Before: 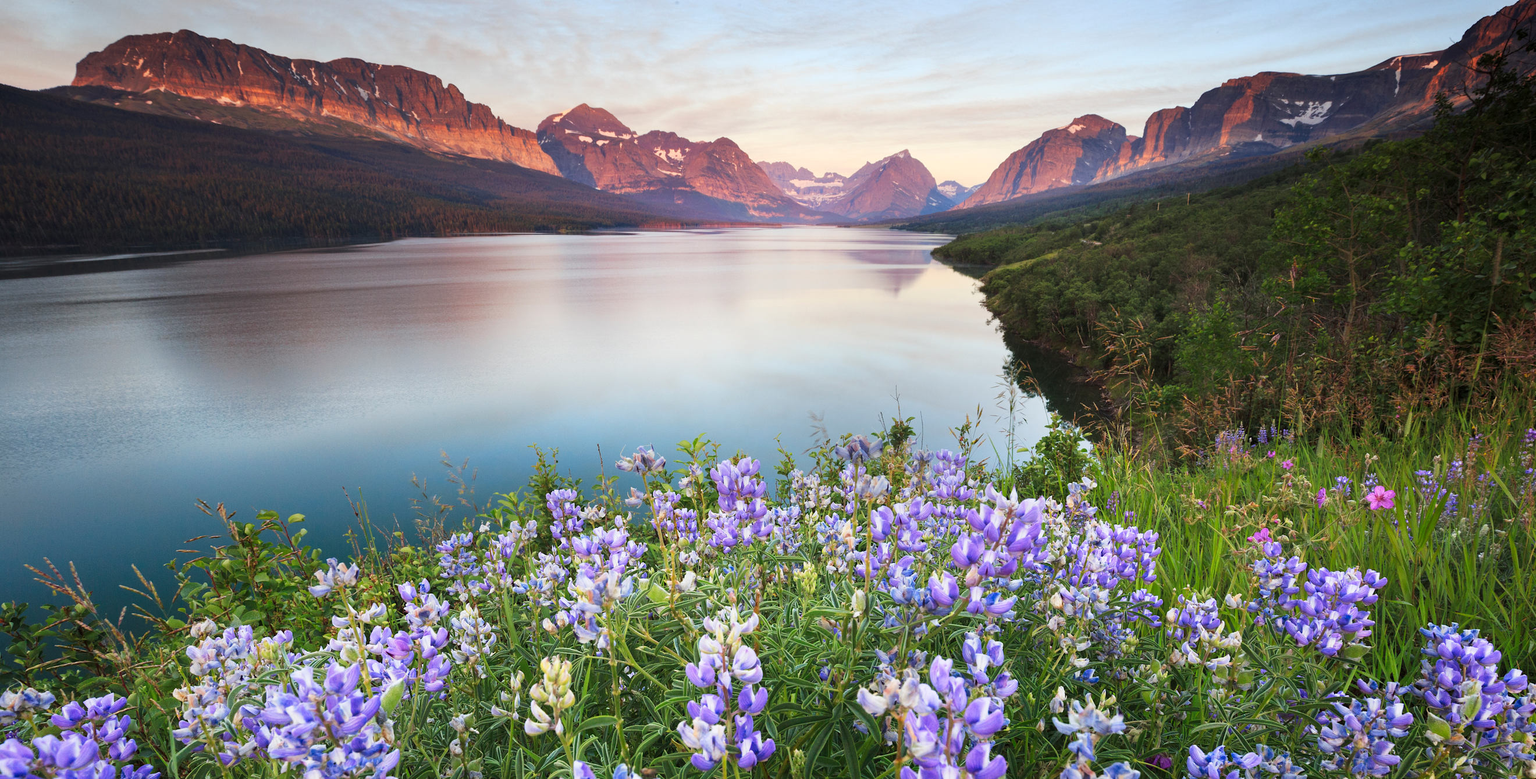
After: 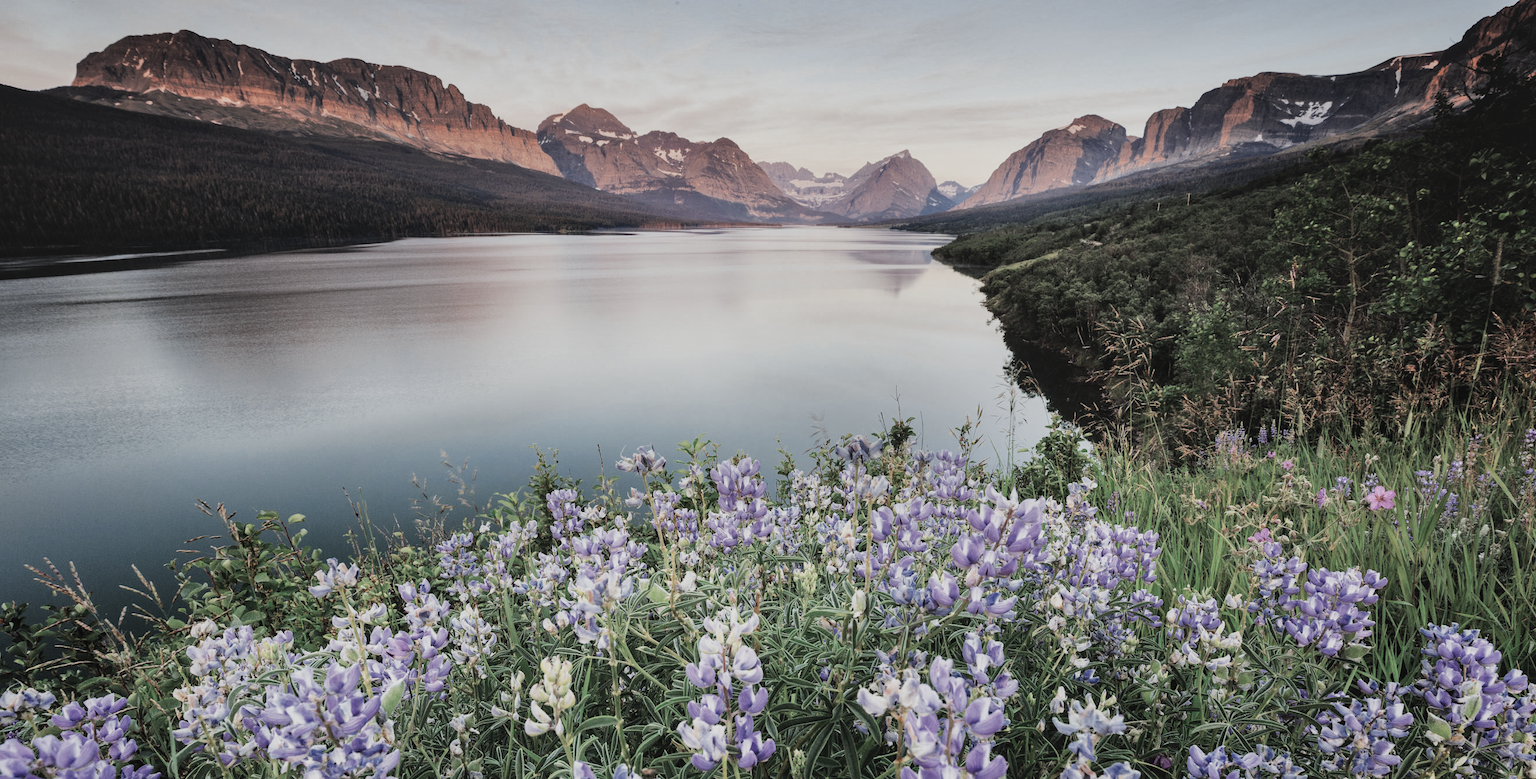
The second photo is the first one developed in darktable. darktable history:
shadows and highlights: shadows color adjustment 97.66%, soften with gaussian
filmic rgb: black relative exposure -7.65 EV, white relative exposure 4.56 EV, hardness 3.61
color zones: curves: ch0 [(0, 0.5) (0.125, 0.4) (0.25, 0.5) (0.375, 0.4) (0.5, 0.4) (0.625, 0.35) (0.75, 0.35) (0.875, 0.5)]; ch1 [(0, 0.35) (0.125, 0.45) (0.25, 0.35) (0.375, 0.35) (0.5, 0.35) (0.625, 0.35) (0.75, 0.45) (0.875, 0.35)]; ch2 [(0, 0.6) (0.125, 0.5) (0.25, 0.5) (0.375, 0.6) (0.5, 0.6) (0.625, 0.5) (0.75, 0.5) (0.875, 0.5)]
tone equalizer: -8 EV -0.75 EV, -7 EV -0.7 EV, -6 EV -0.6 EV, -5 EV -0.4 EV, -3 EV 0.4 EV, -2 EV 0.6 EV, -1 EV 0.7 EV, +0 EV 0.75 EV, edges refinement/feathering 500, mask exposure compensation -1.57 EV, preserve details no
local contrast: detail 110%
contrast brightness saturation: contrast -0.05, saturation -0.41
